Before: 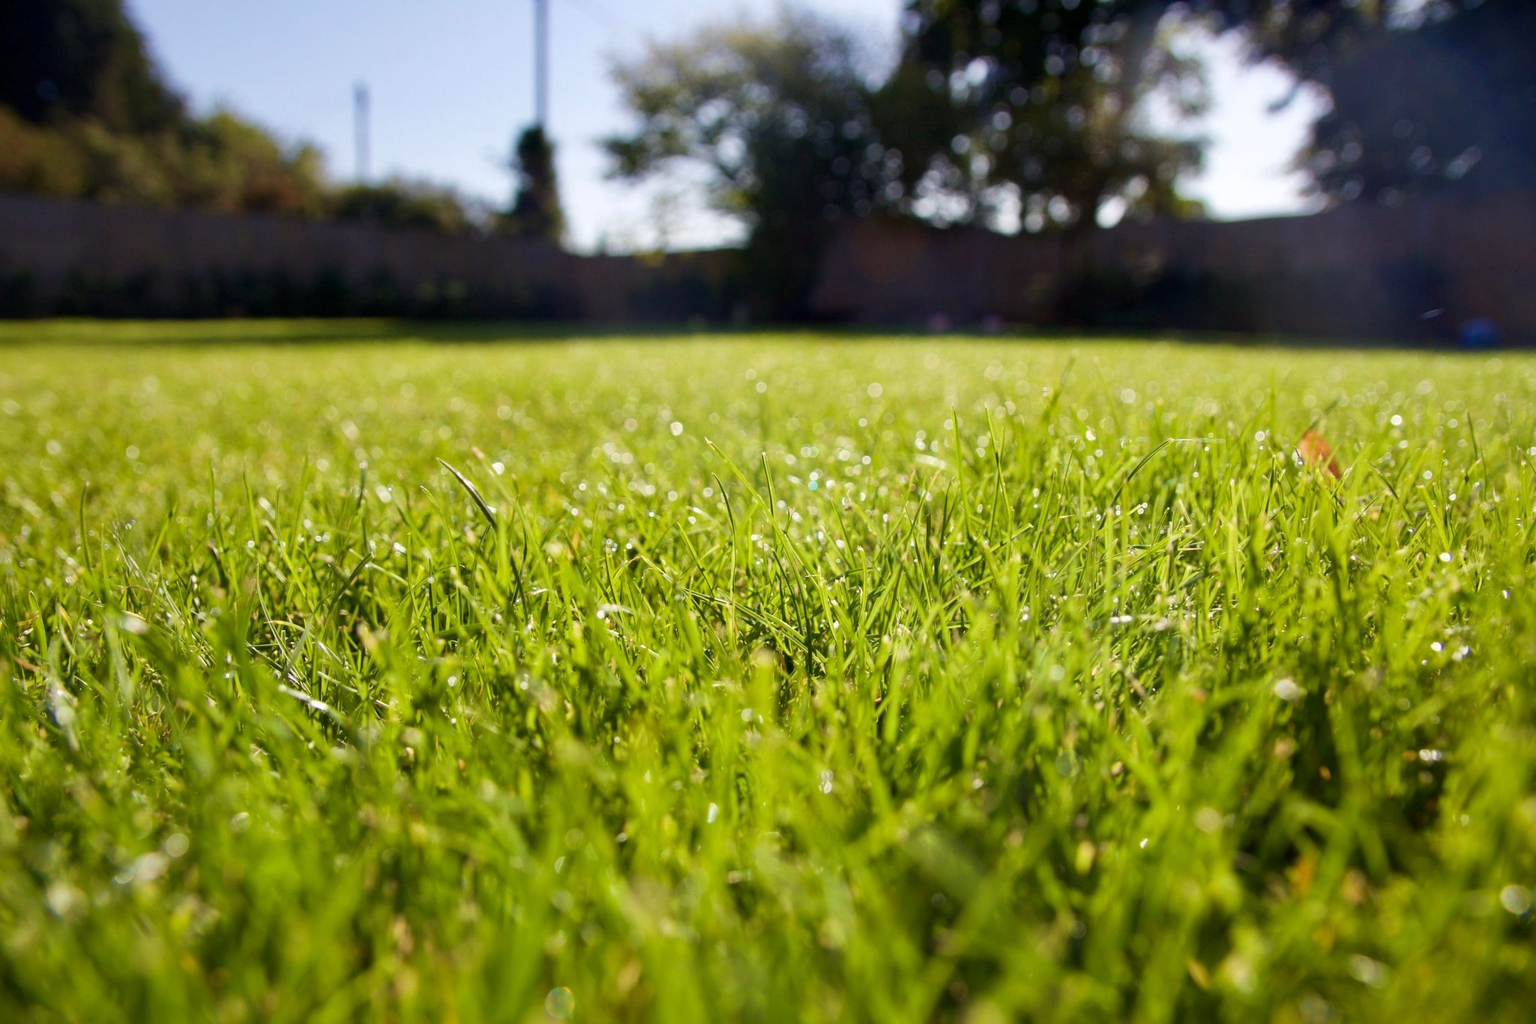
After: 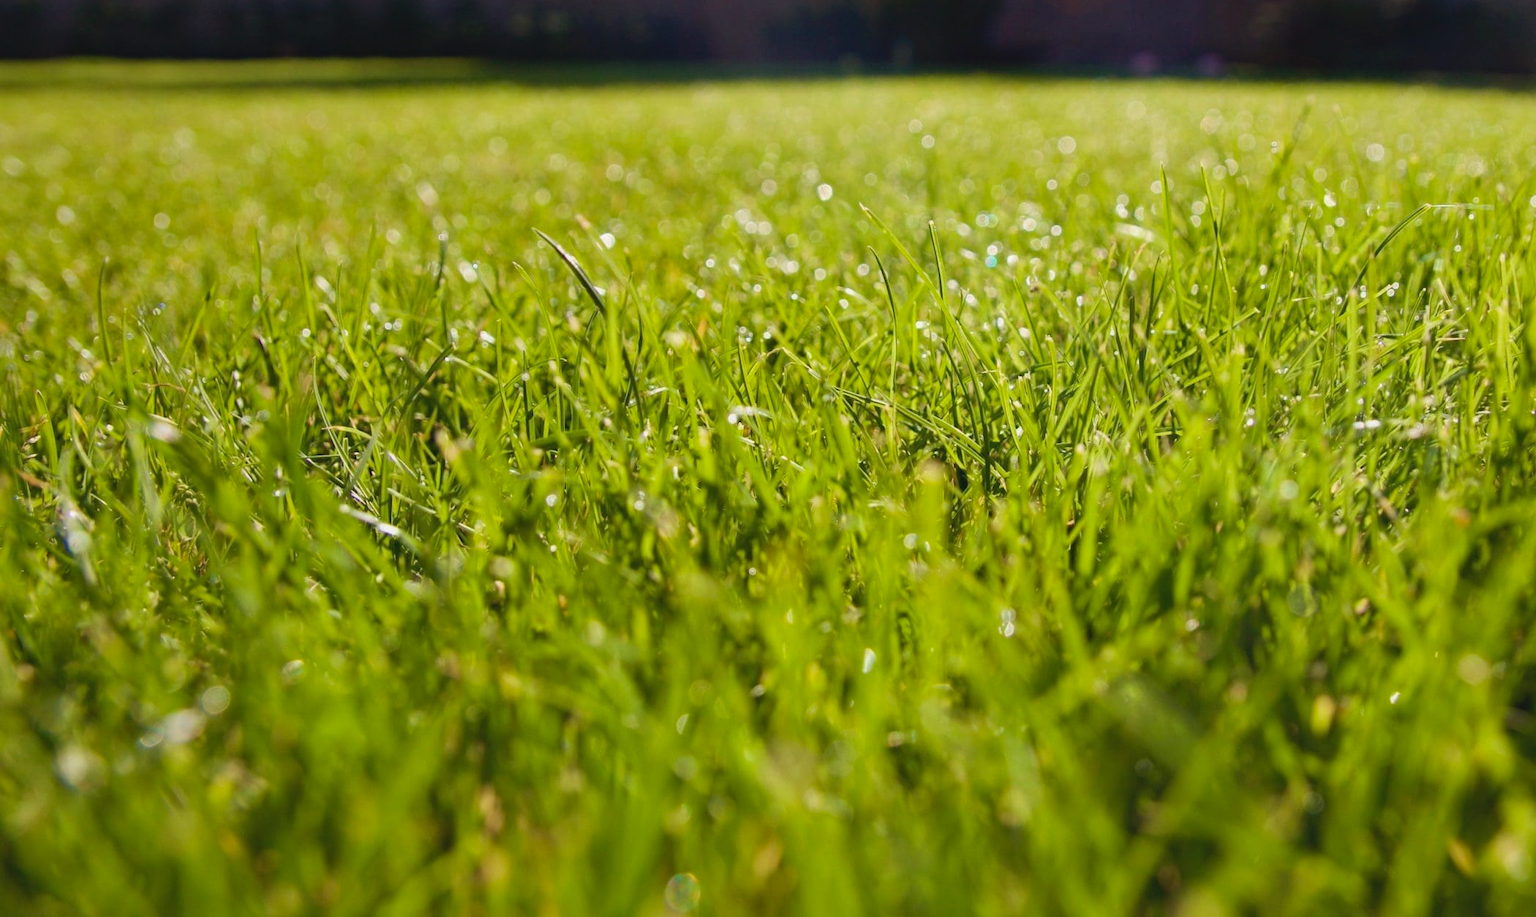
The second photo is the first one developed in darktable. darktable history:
contrast brightness saturation: contrast -0.11
crop: top 26.531%, right 17.959%
haze removal: compatibility mode true, adaptive false
